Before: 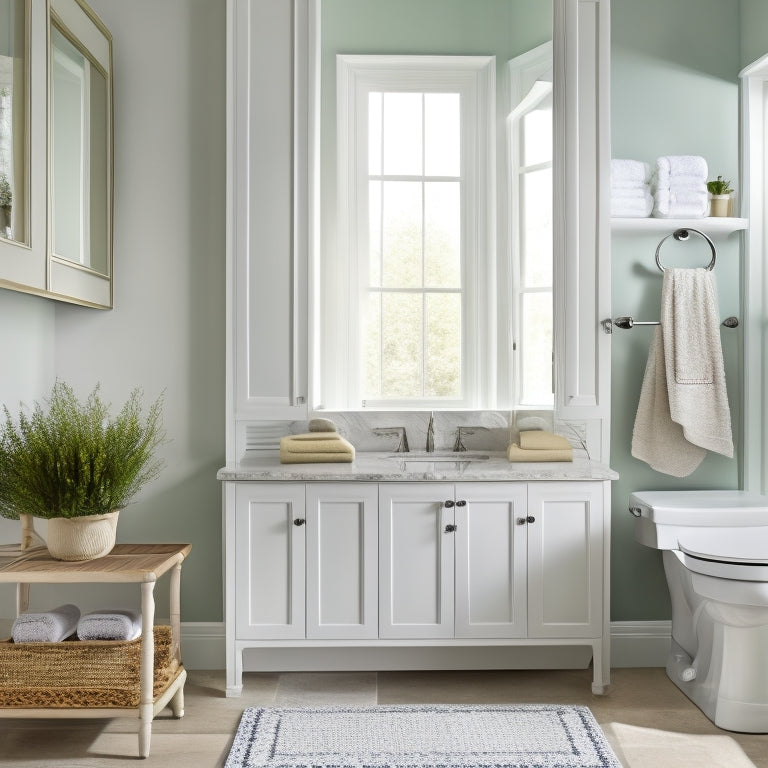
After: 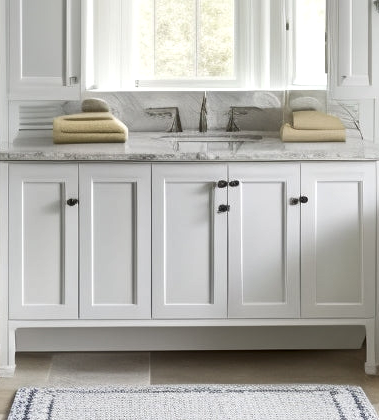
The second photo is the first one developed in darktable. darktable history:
local contrast: mode bilateral grid, contrast 25, coarseness 60, detail 151%, midtone range 0.2
crop: left 29.672%, top 41.786%, right 20.851%, bottom 3.487%
